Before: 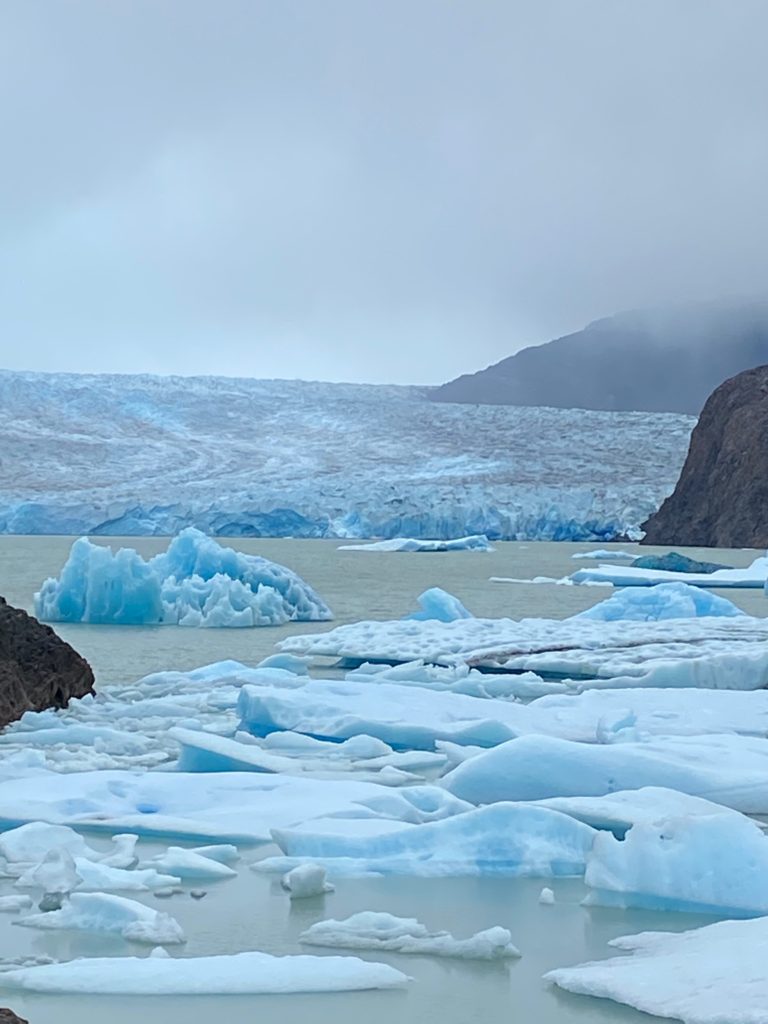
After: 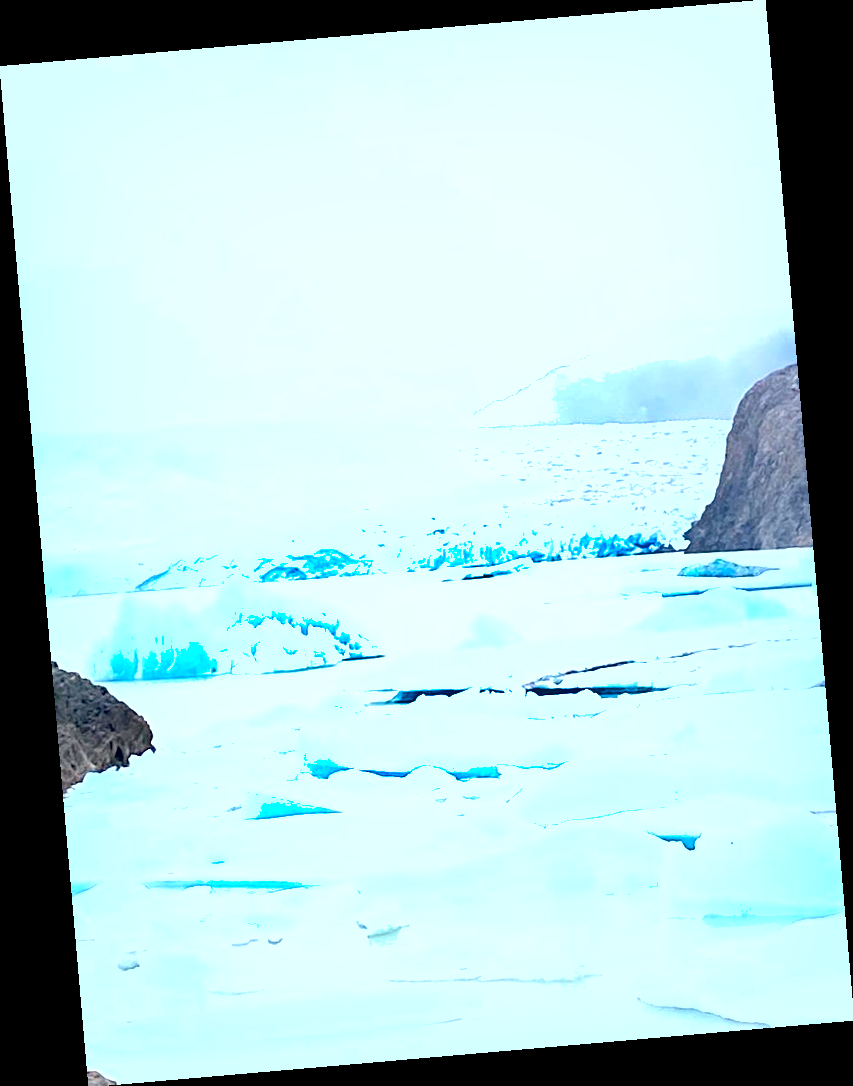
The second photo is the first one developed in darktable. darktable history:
exposure: black level correction 0.005, exposure 2.084 EV, compensate highlight preservation false
rotate and perspective: rotation -4.98°, automatic cropping off
shadows and highlights: low approximation 0.01, soften with gaussian
